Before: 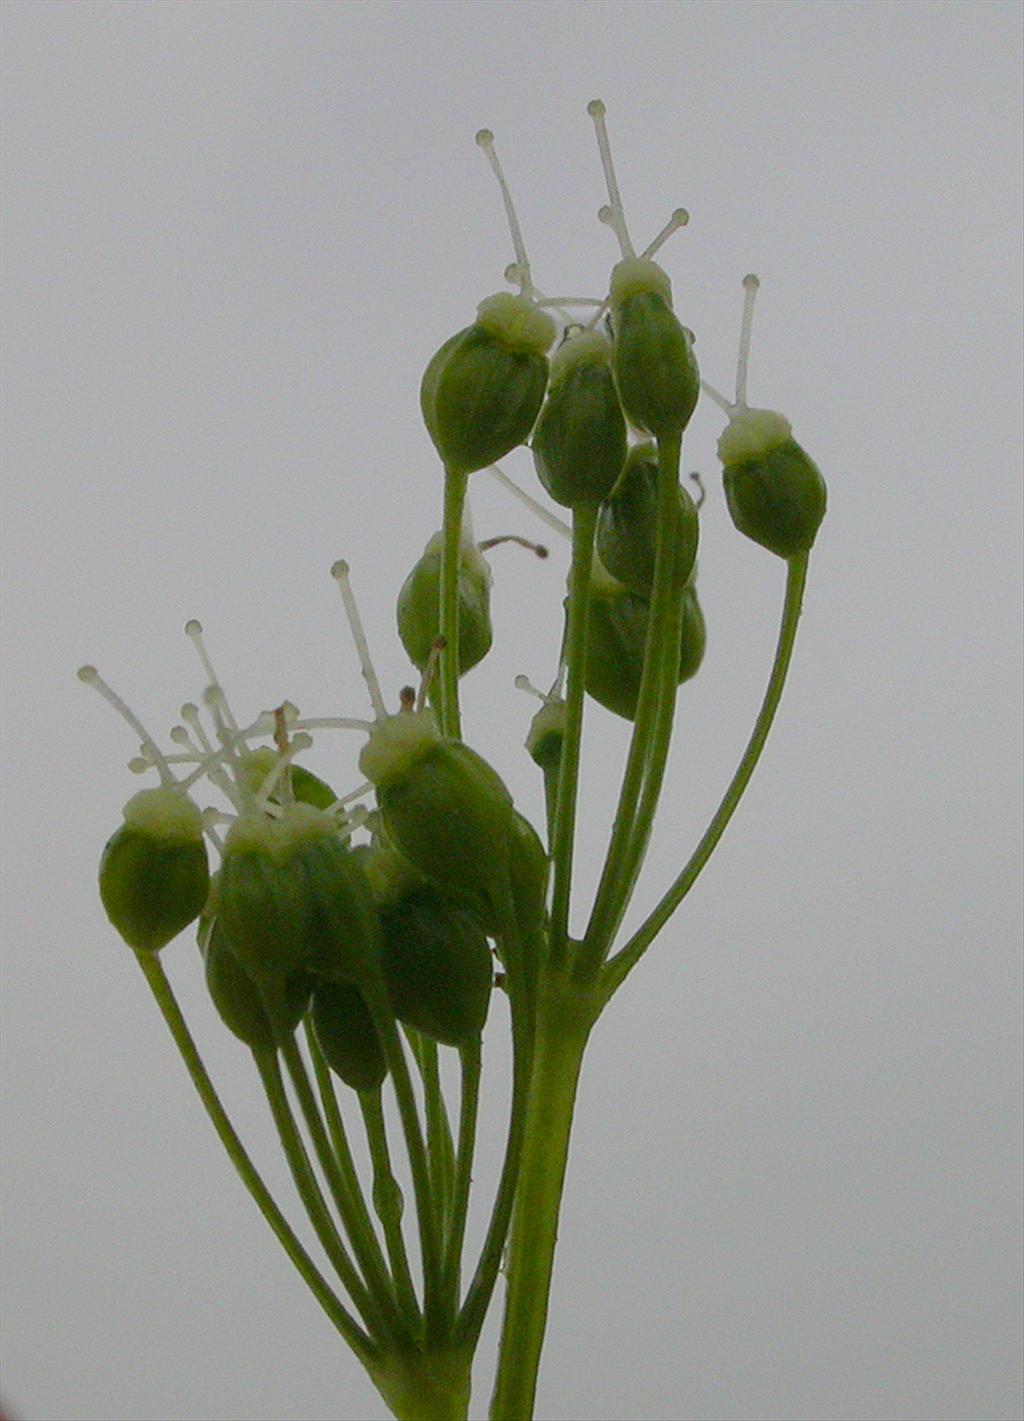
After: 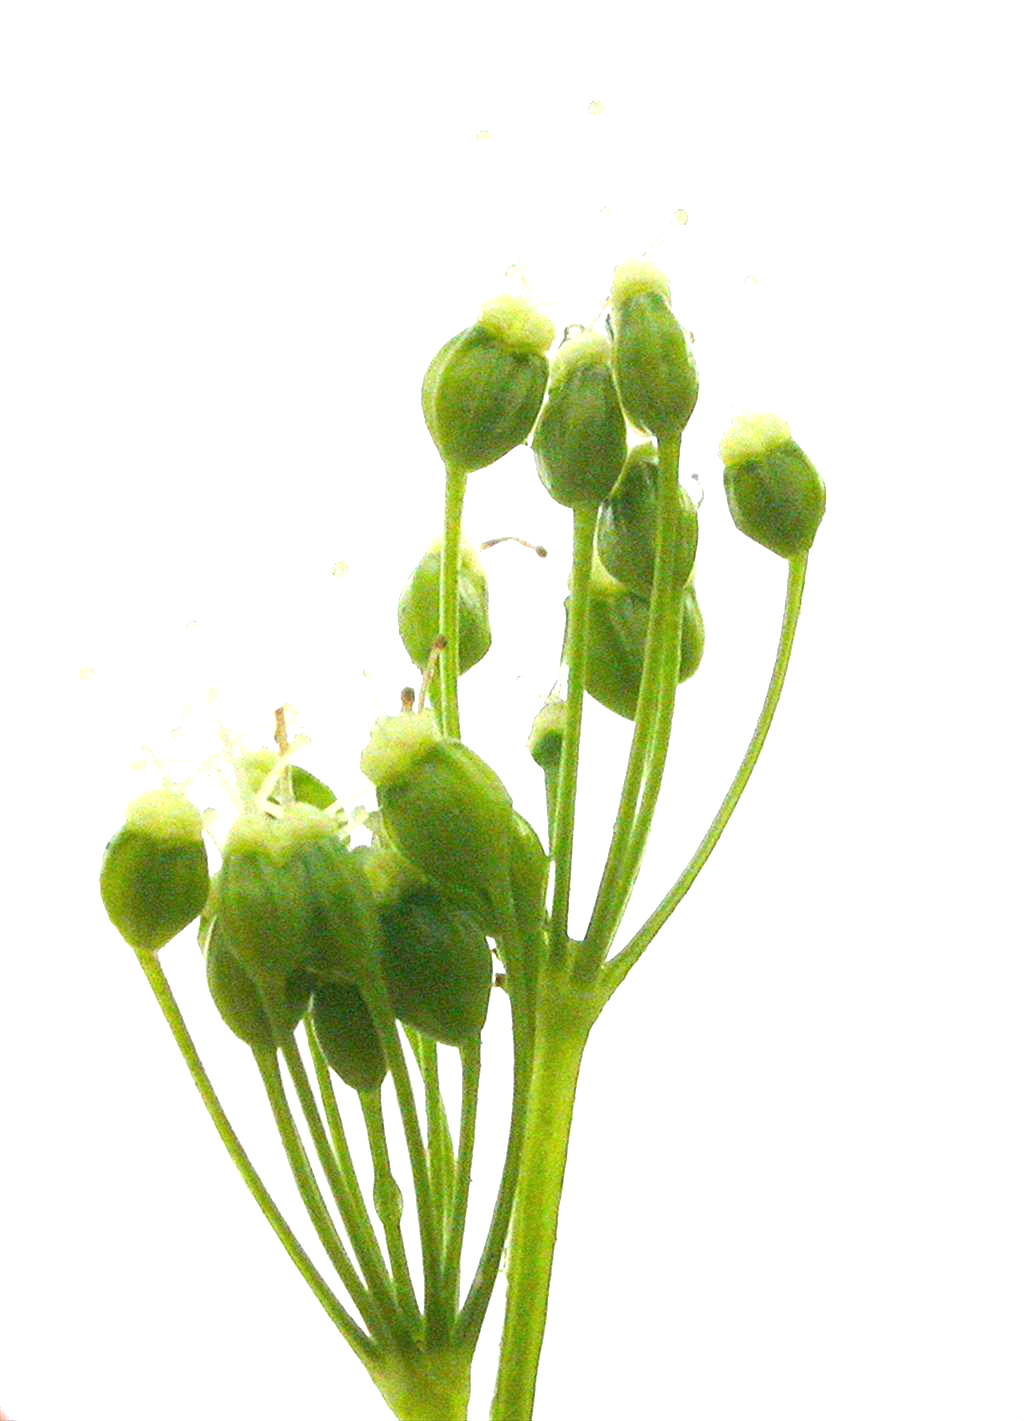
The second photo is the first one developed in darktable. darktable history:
exposure: black level correction 0, exposure 2.39 EV, compensate highlight preservation false
